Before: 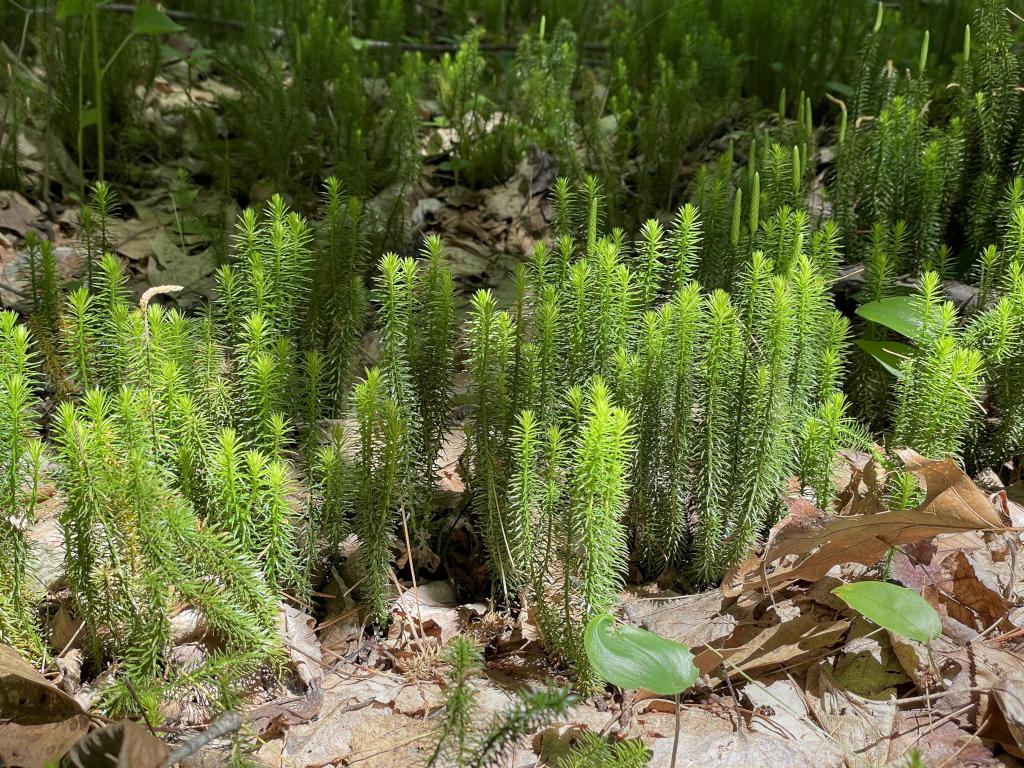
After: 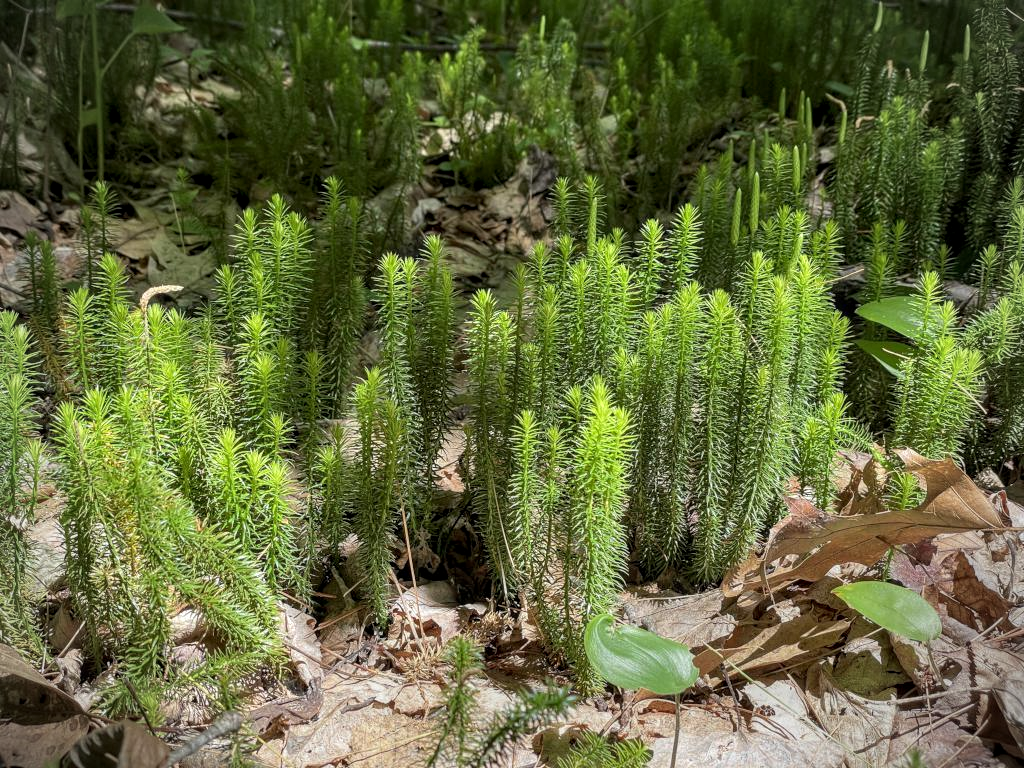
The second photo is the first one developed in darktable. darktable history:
vignetting: on, module defaults
local contrast: on, module defaults
